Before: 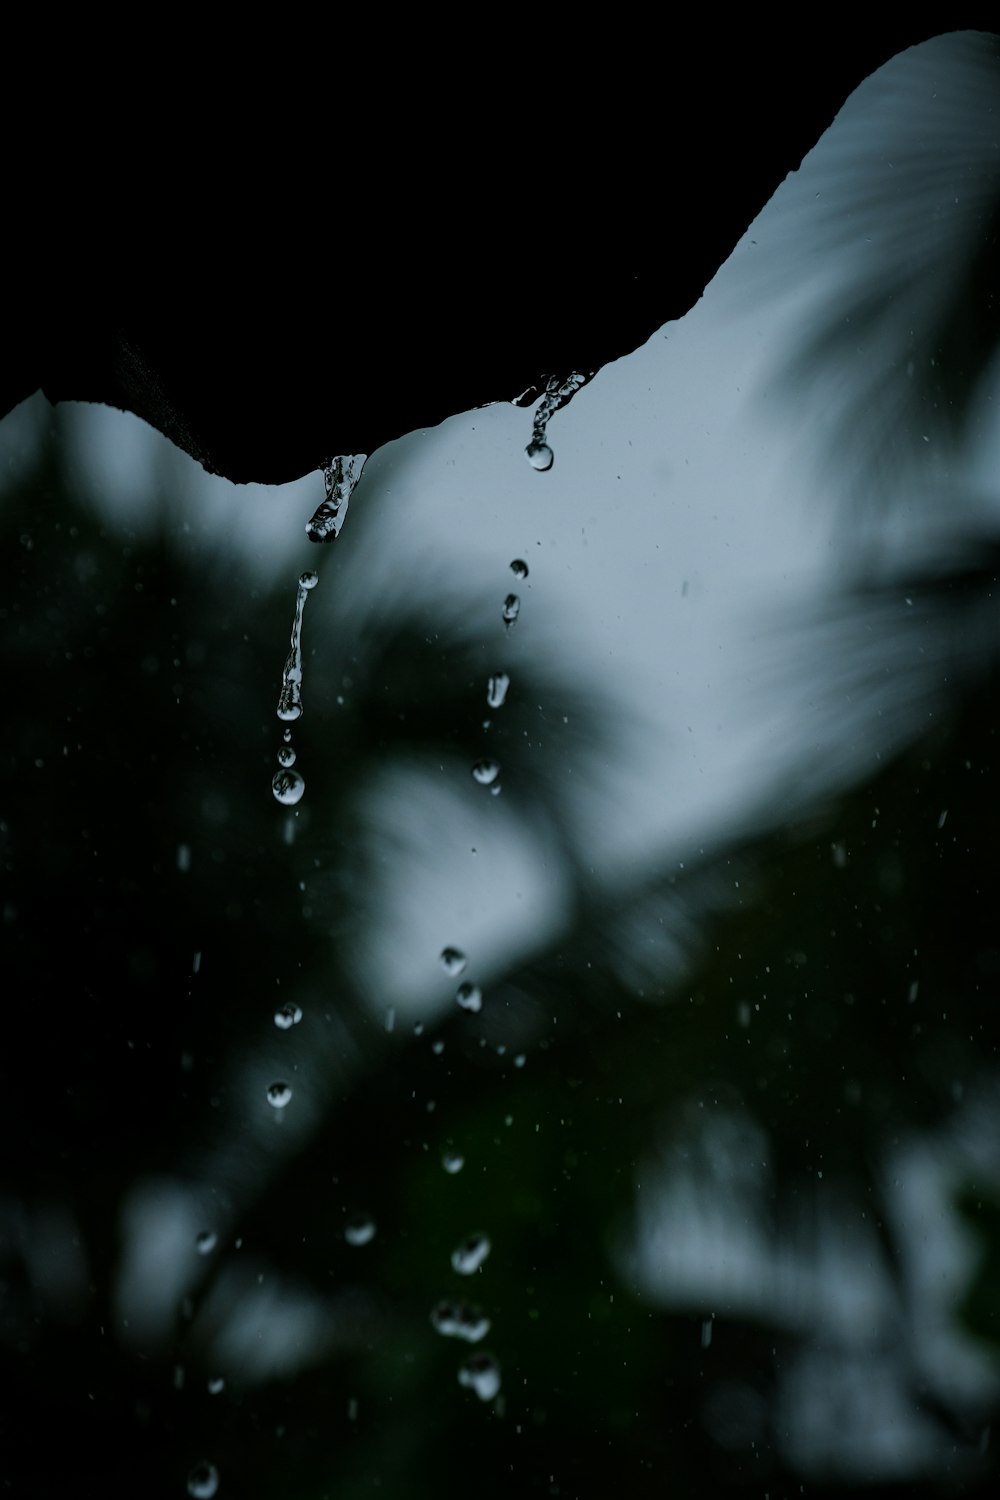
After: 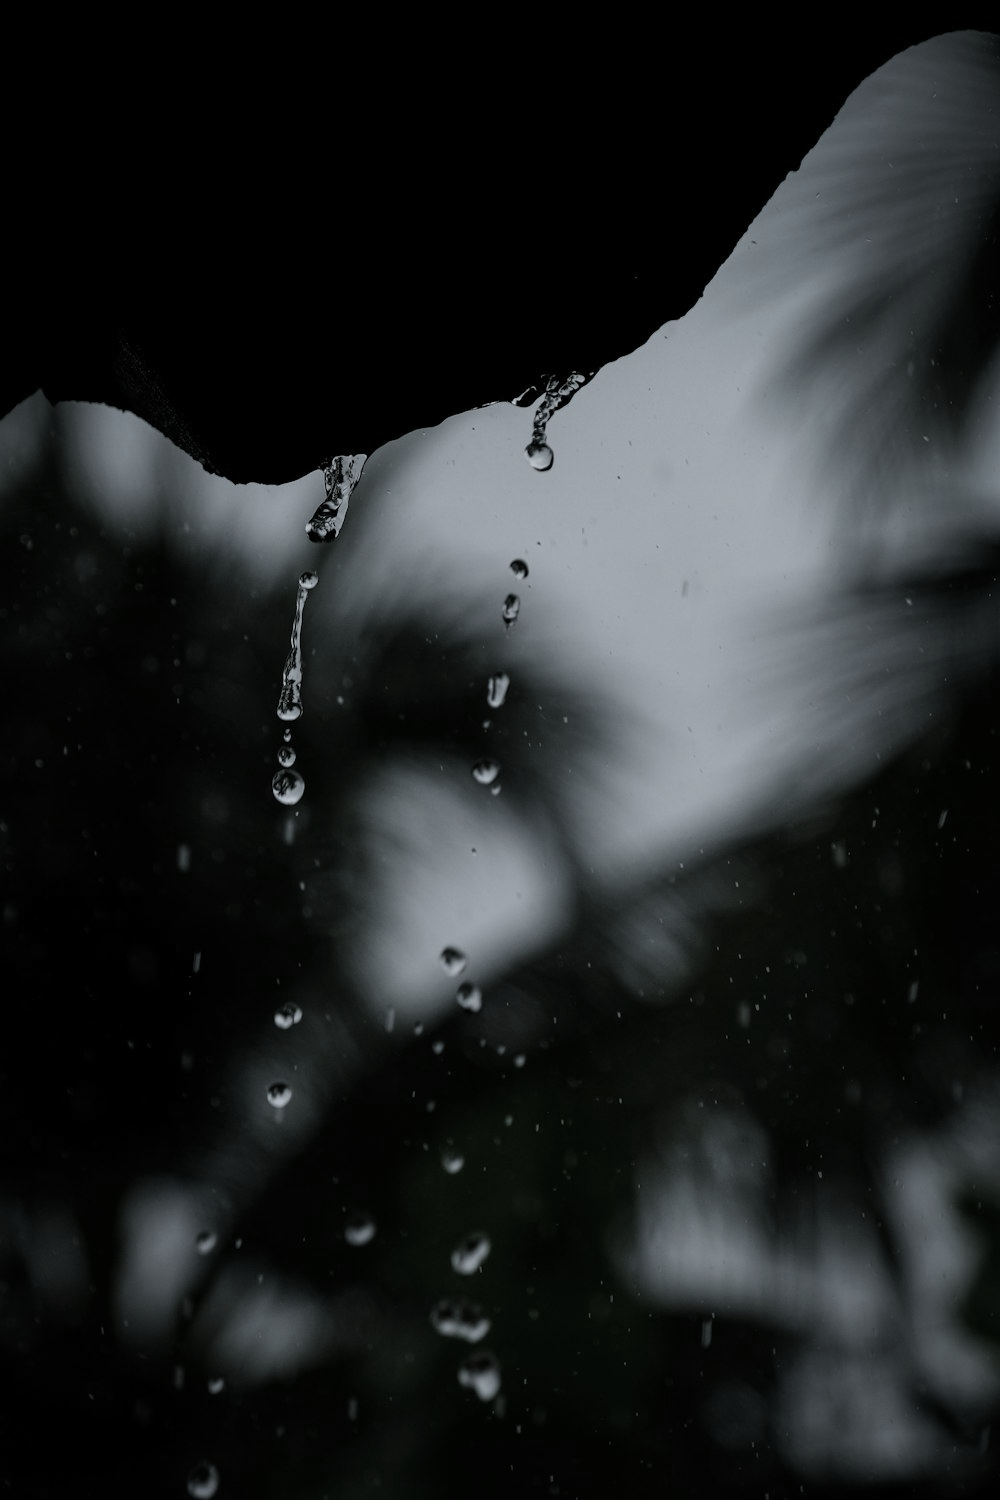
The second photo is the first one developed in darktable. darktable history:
color zones: curves: ch1 [(0, 0.153) (0.143, 0.15) (0.286, 0.151) (0.429, 0.152) (0.571, 0.152) (0.714, 0.151) (0.857, 0.151) (1, 0.153)]
white balance: red 0.976, blue 1.04
